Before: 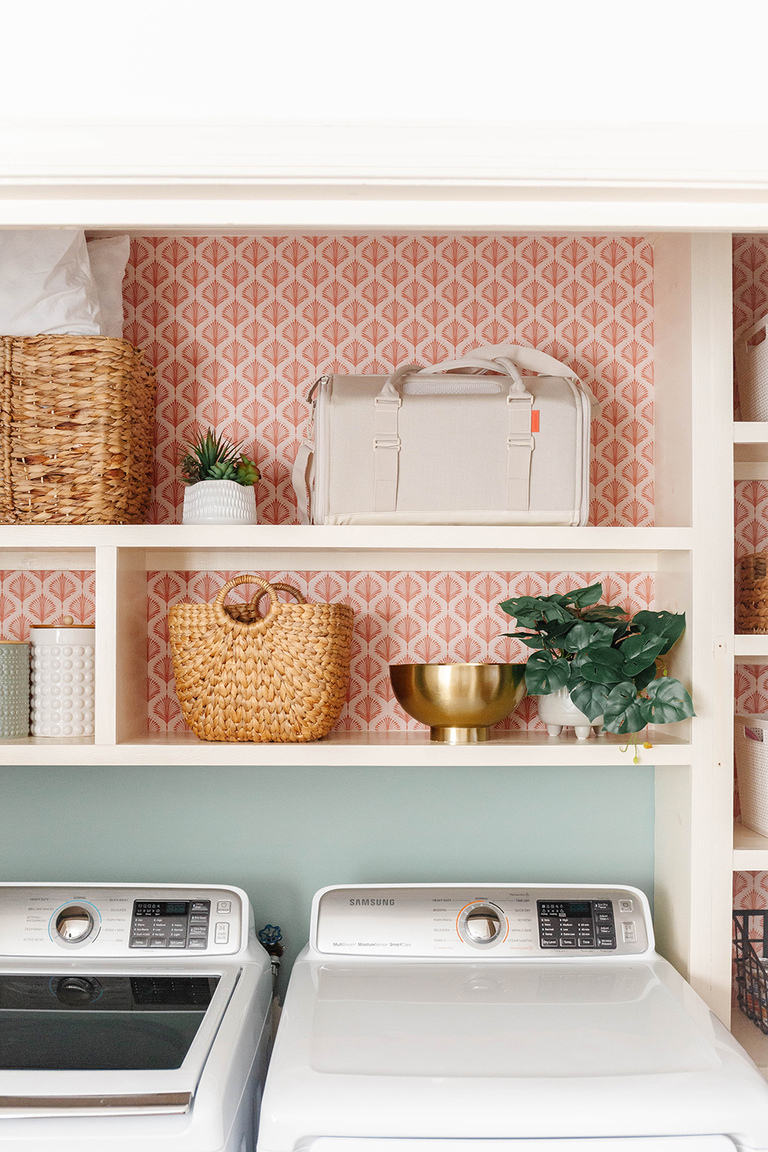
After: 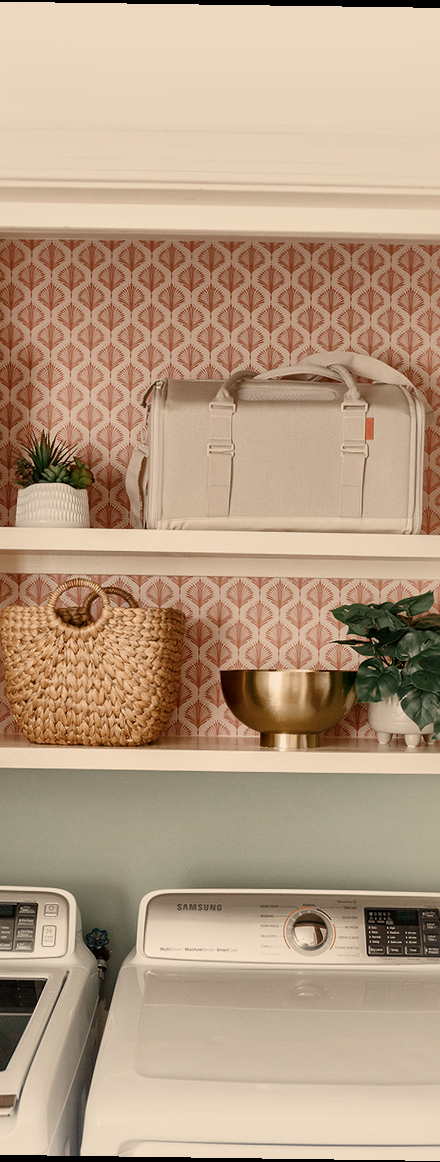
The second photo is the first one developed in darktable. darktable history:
local contrast: mode bilateral grid, contrast 20, coarseness 50, detail 148%, midtone range 0.2
color balance rgb: perceptual saturation grading › global saturation 20%, perceptual saturation grading › highlights -25%, perceptual saturation grading › shadows 25%
white balance: red 1.138, green 0.996, blue 0.812
crop and rotate: left 22.516%, right 21.234%
rotate and perspective: rotation 0.8°, automatic cropping off
contrast brightness saturation: contrast 0.1, saturation -0.36
exposure: exposure -0.582 EV, compensate highlight preservation false
shadows and highlights: soften with gaussian
